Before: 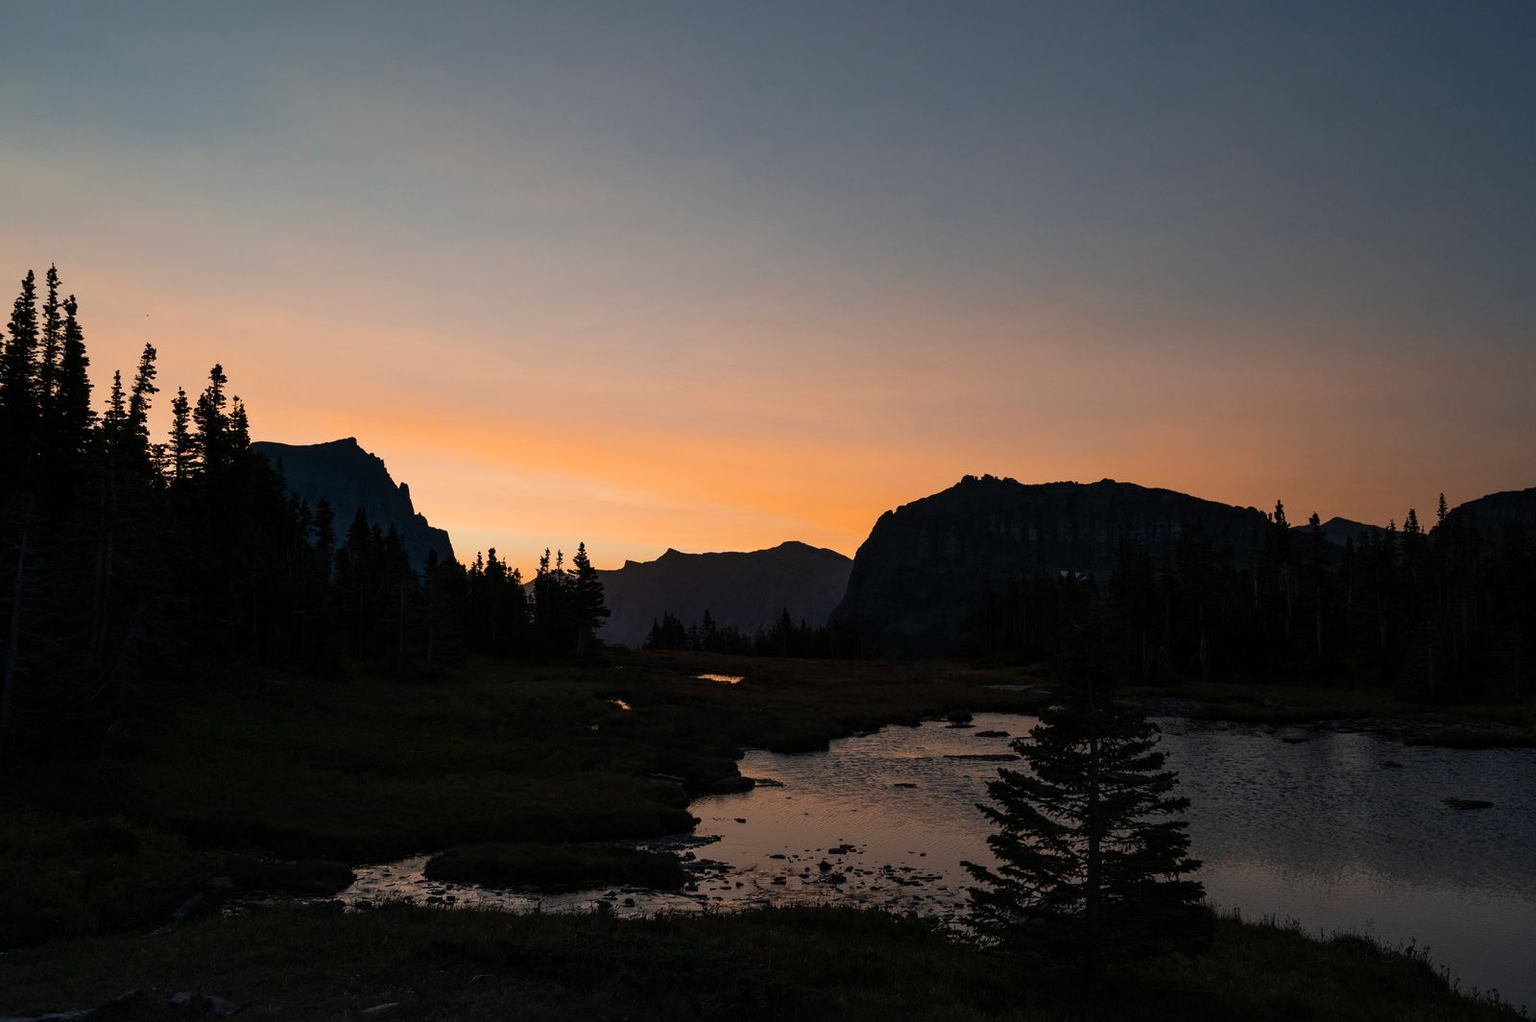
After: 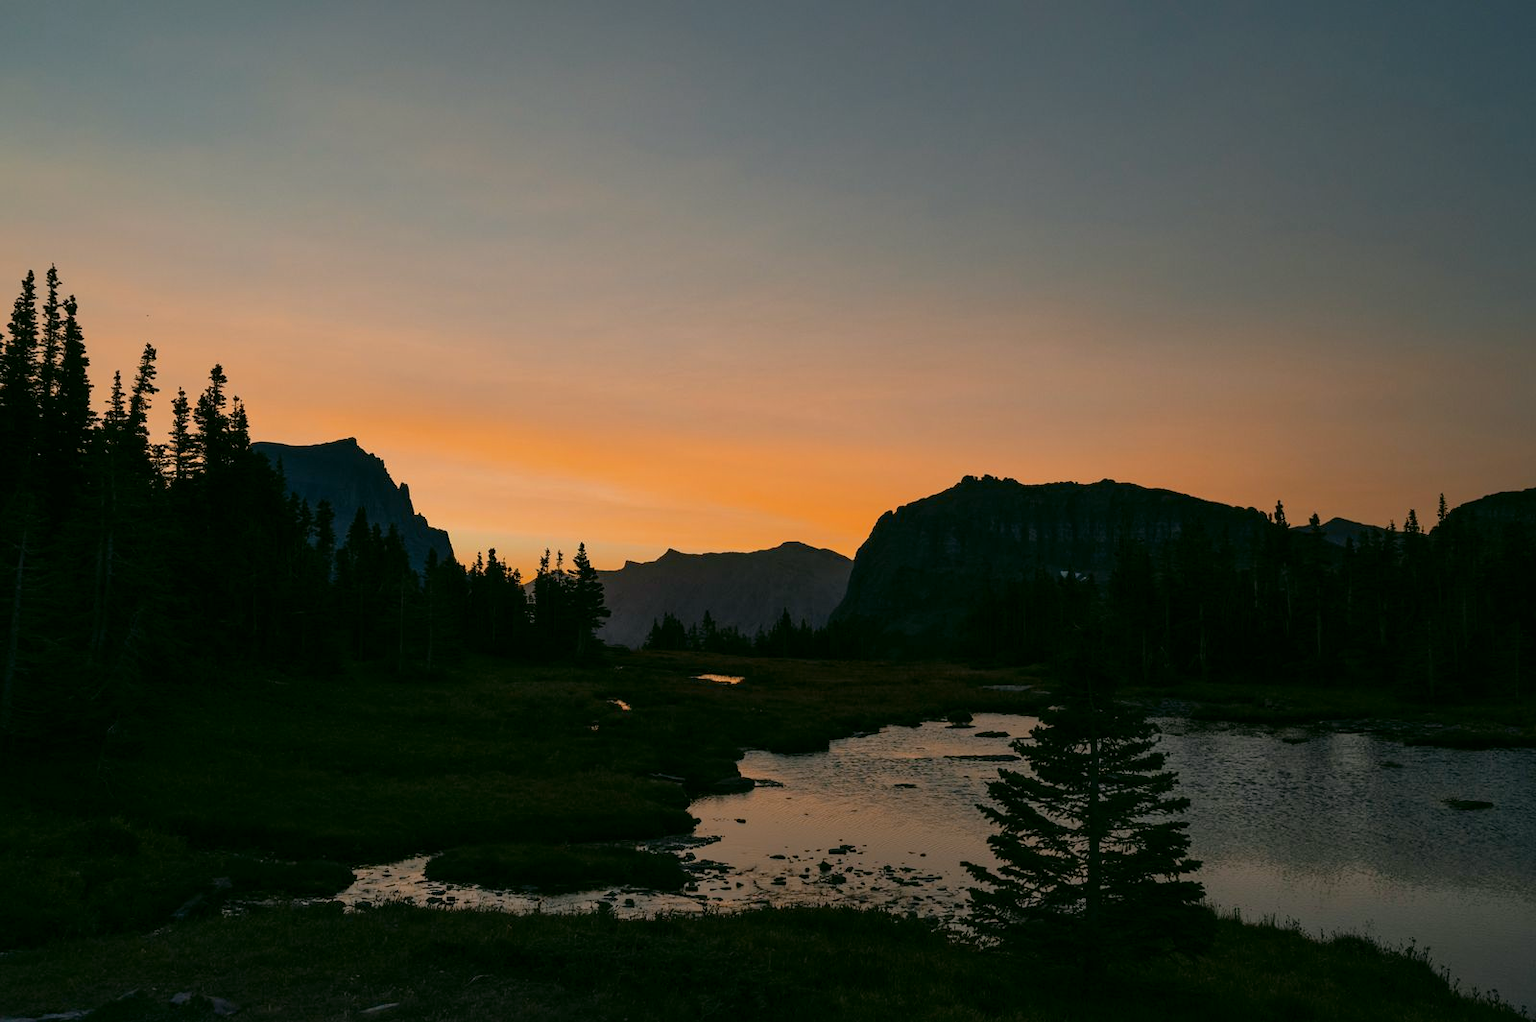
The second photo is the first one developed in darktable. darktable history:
color correction: highlights a* 4.61, highlights b* 4.98, shadows a* -7.03, shadows b* 4.64
shadows and highlights: shadows 39.74, highlights -59.84
